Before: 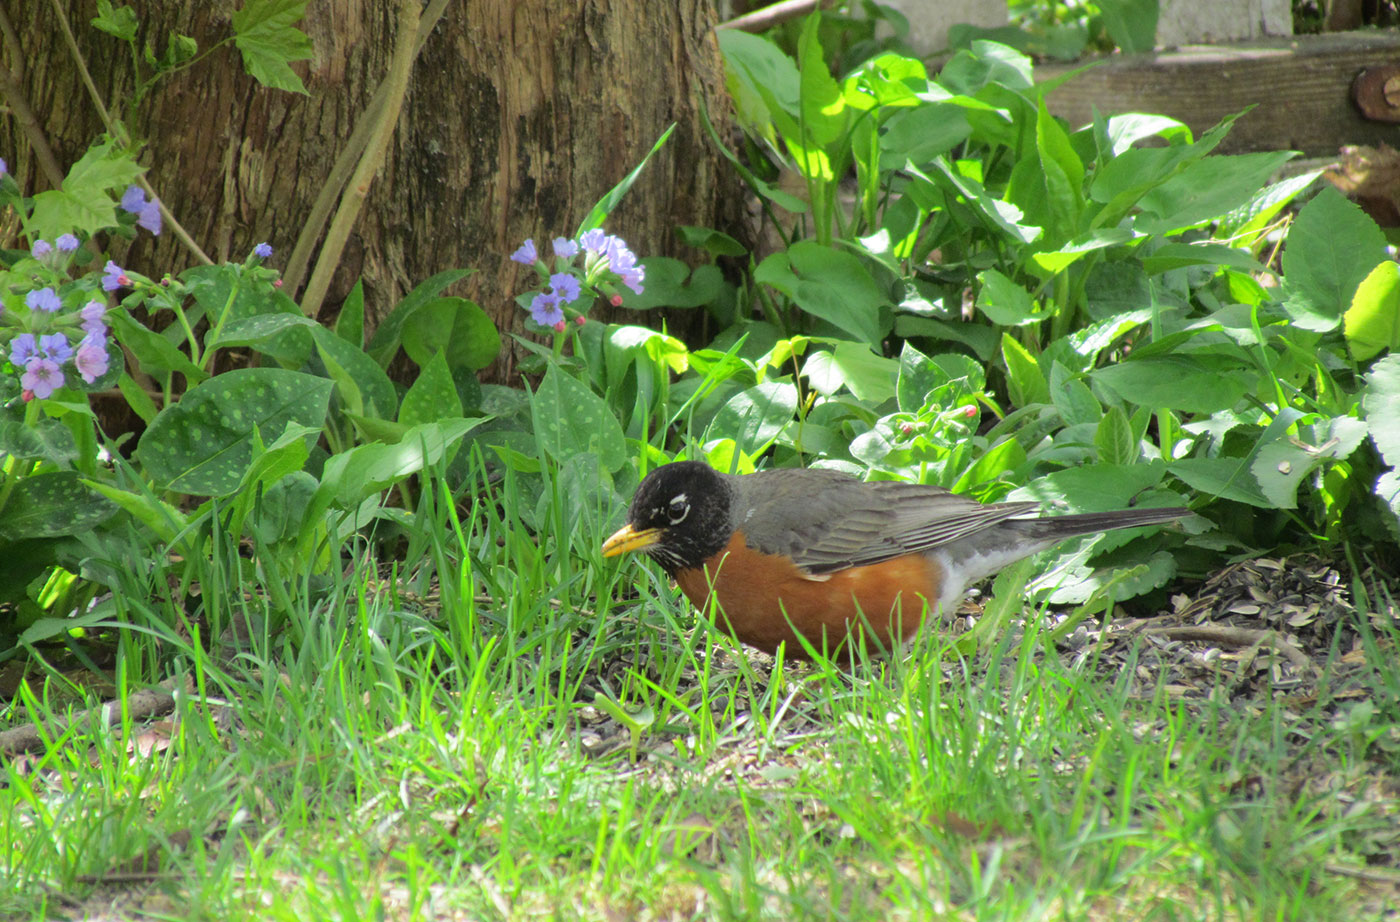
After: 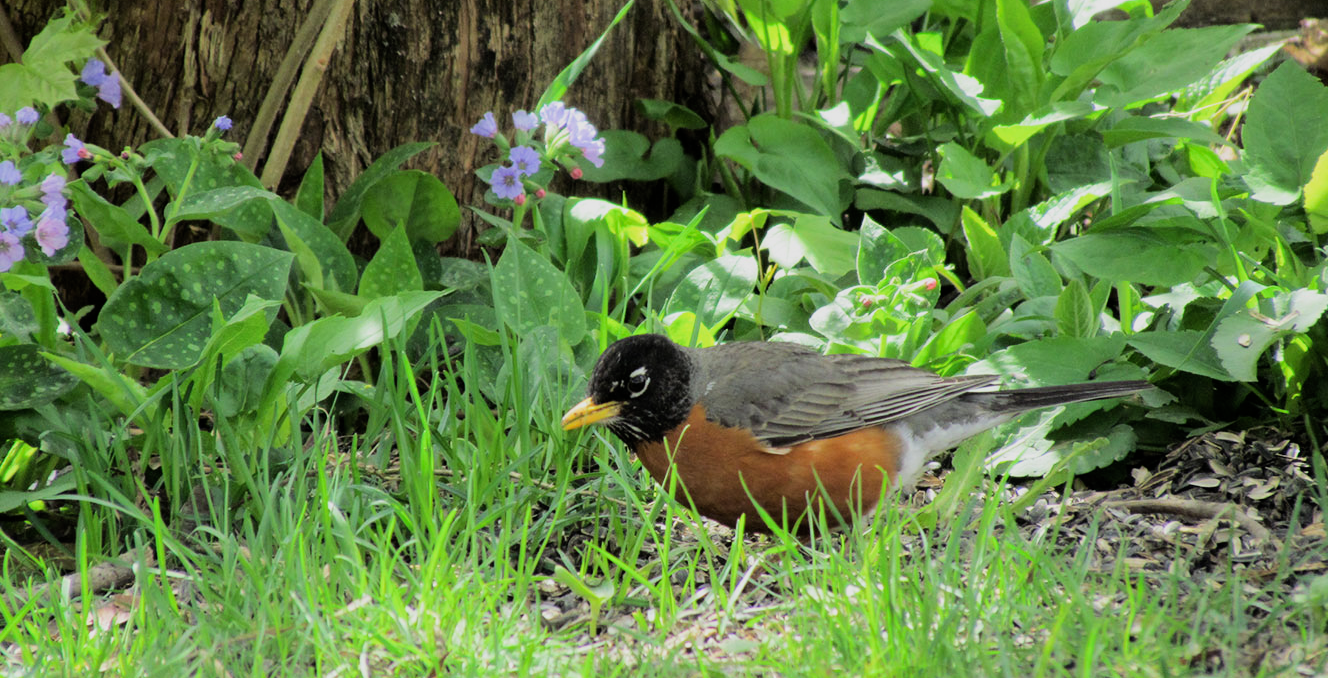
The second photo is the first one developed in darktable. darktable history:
filmic rgb: black relative exposure -5.04 EV, white relative exposure 3.96 EV, hardness 2.9, contrast 1.298, highlights saturation mix -29.91%, contrast in shadows safe
crop and rotate: left 2.872%, top 13.813%, right 2.235%, bottom 12.627%
